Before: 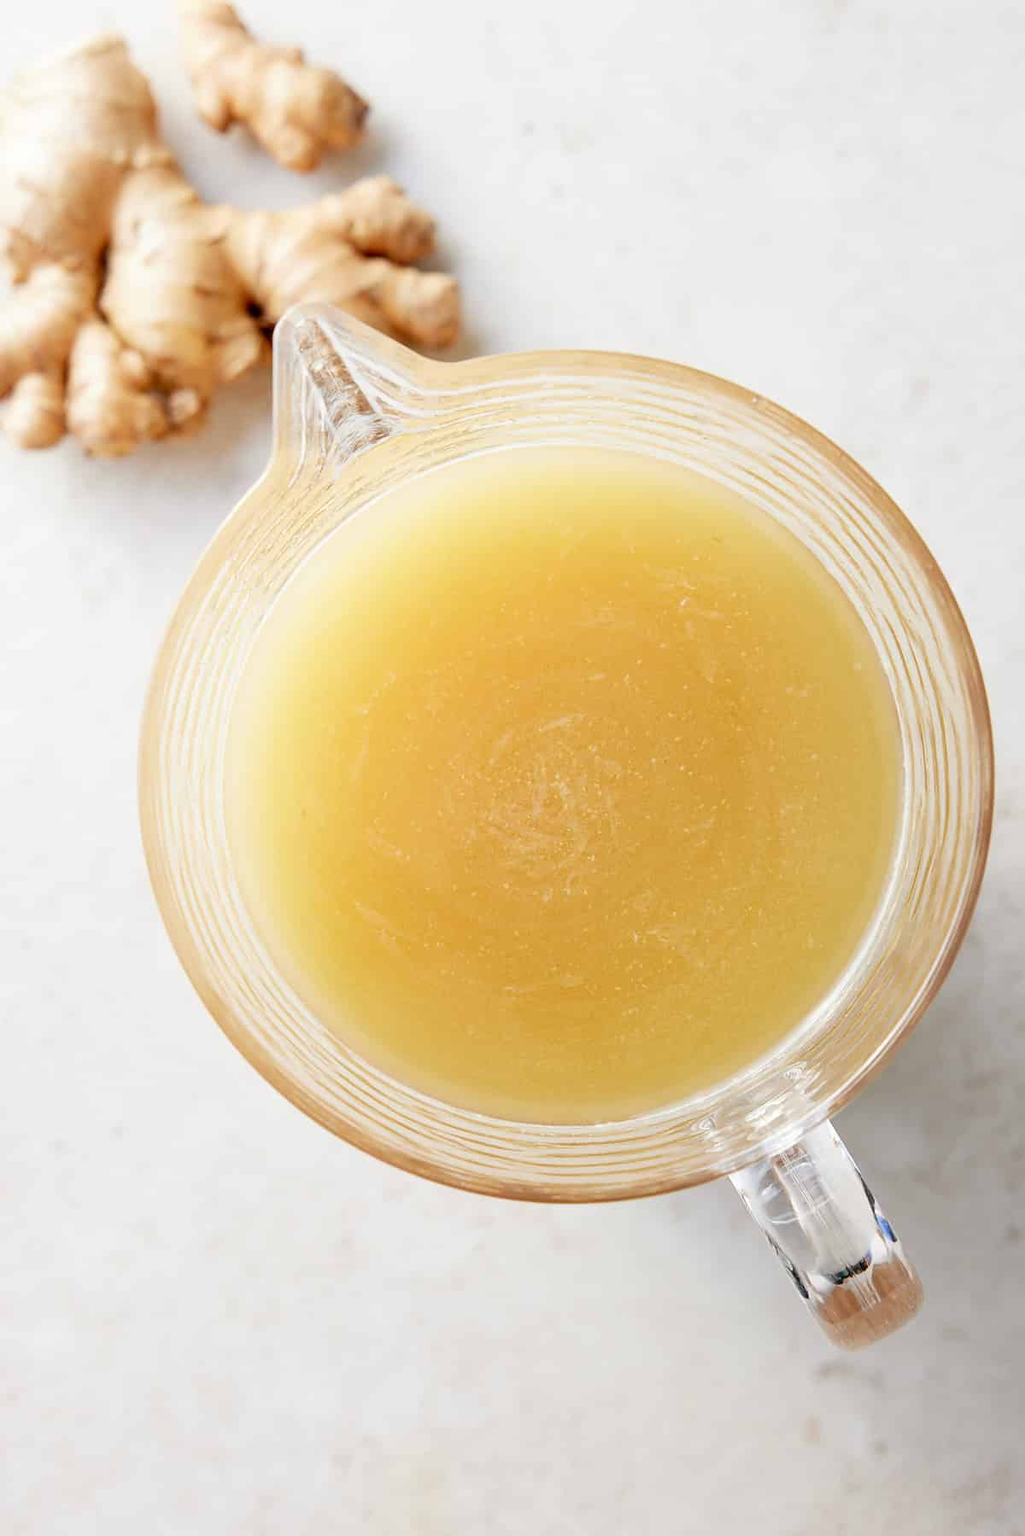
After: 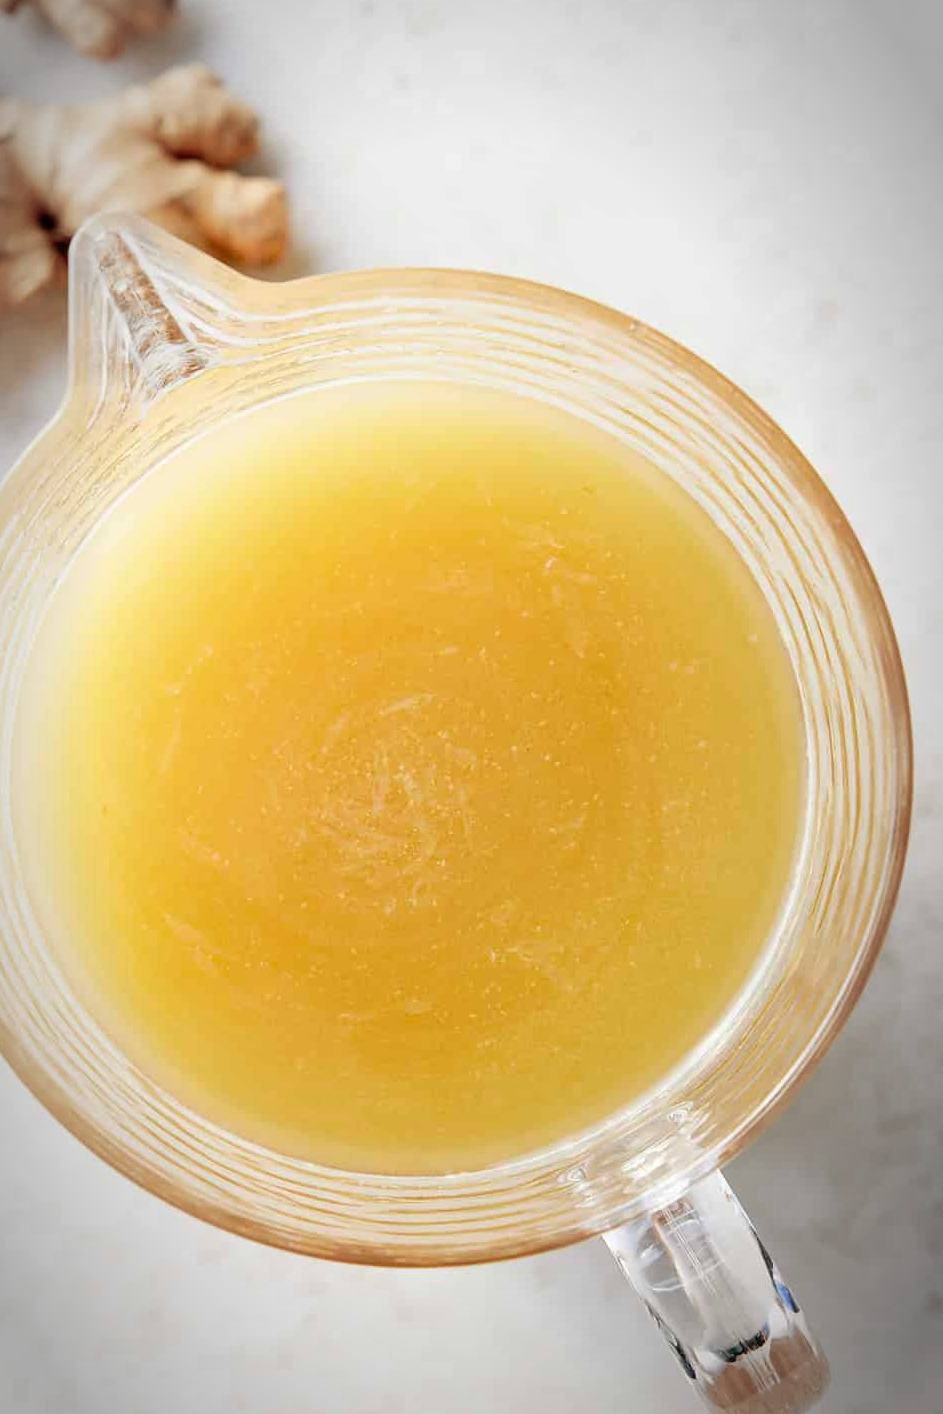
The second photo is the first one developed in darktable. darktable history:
crop and rotate: left 20.969%, top 7.931%, right 0.387%, bottom 13.47%
contrast brightness saturation: contrast 0.04, saturation 0.158
vignetting: automatic ratio true
